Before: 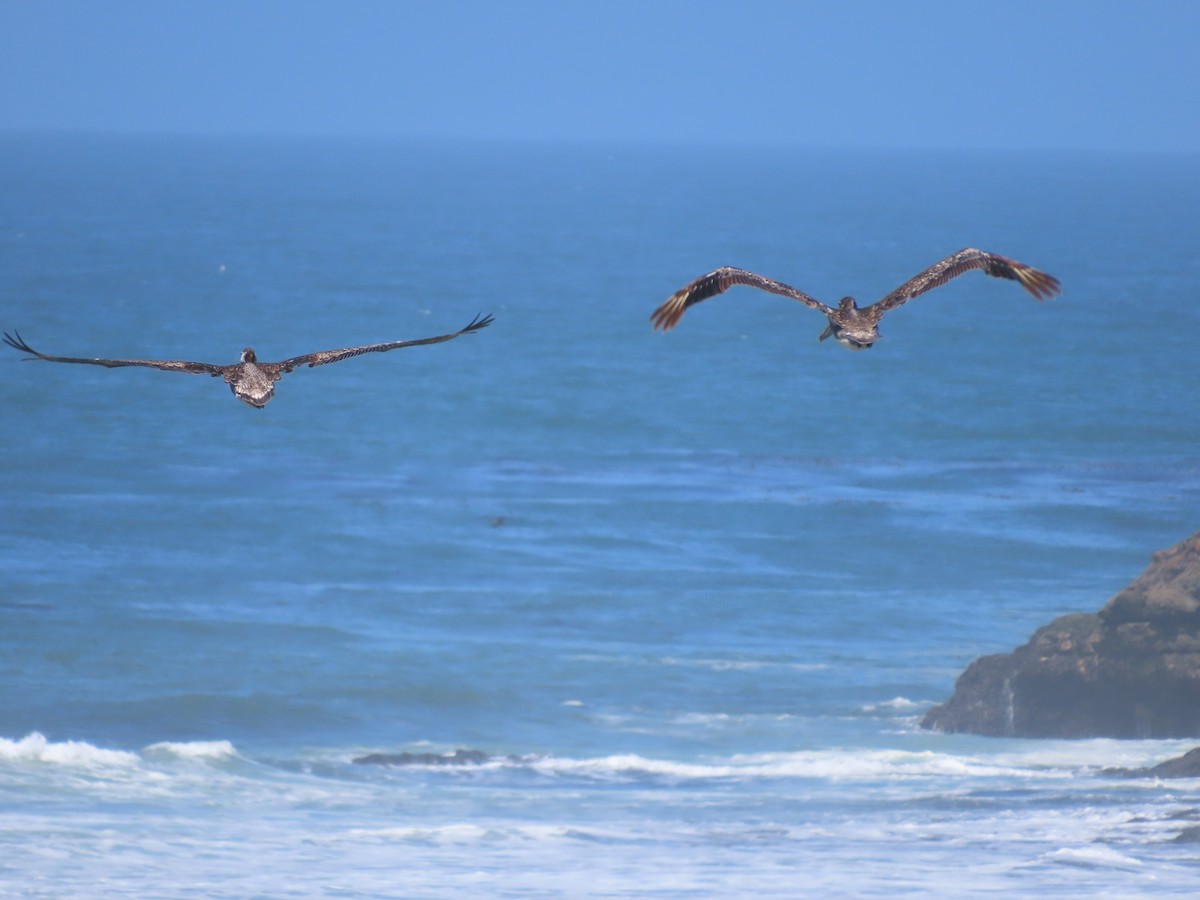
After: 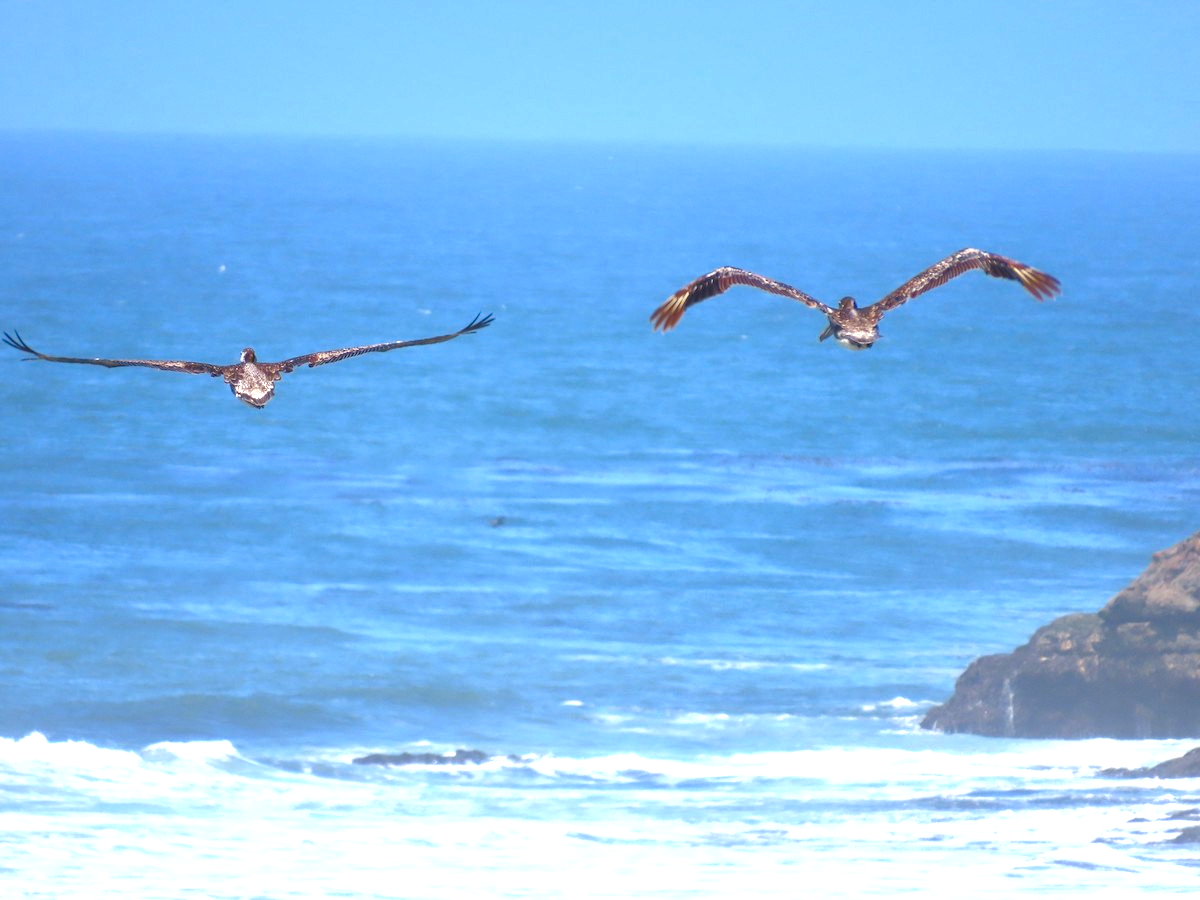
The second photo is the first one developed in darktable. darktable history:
exposure: black level correction 0, exposure 1.107 EV, compensate highlight preservation false
color balance rgb: power › luminance -3.833%, power › chroma 0.579%, power › hue 42.66°, perceptual saturation grading › global saturation 0.105%, perceptual saturation grading › mid-tones 6.299%, perceptual saturation grading › shadows 71.428%, global vibrance 9.708%
local contrast: on, module defaults
shadows and highlights: shadows -20.1, white point adjustment -2, highlights -34.87
